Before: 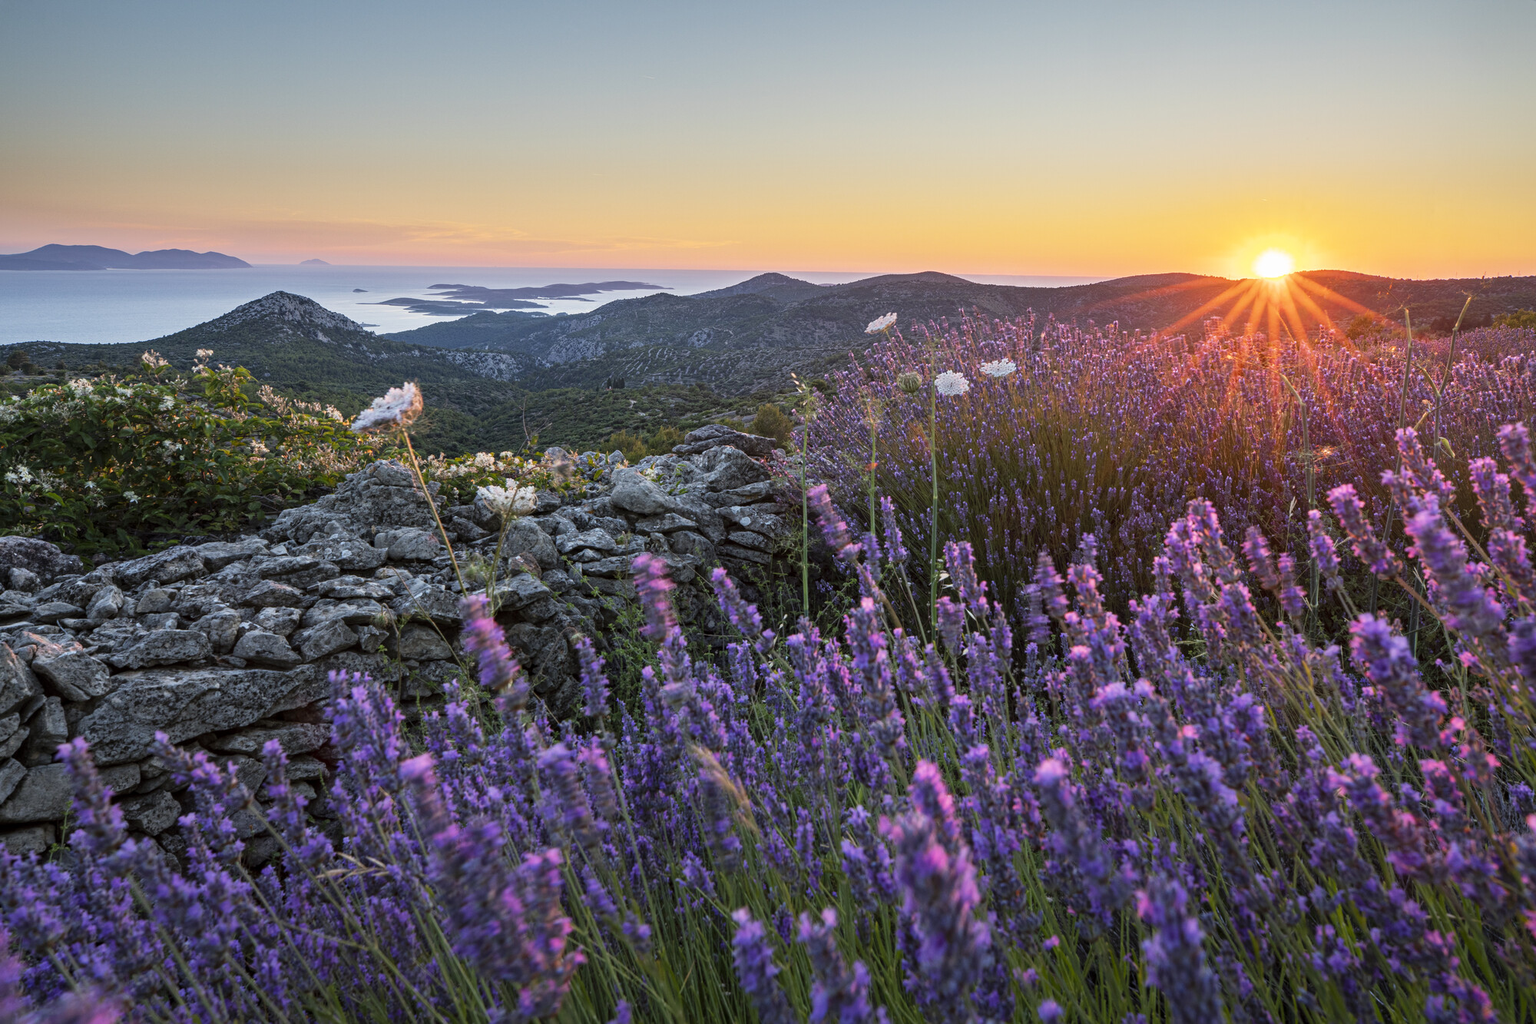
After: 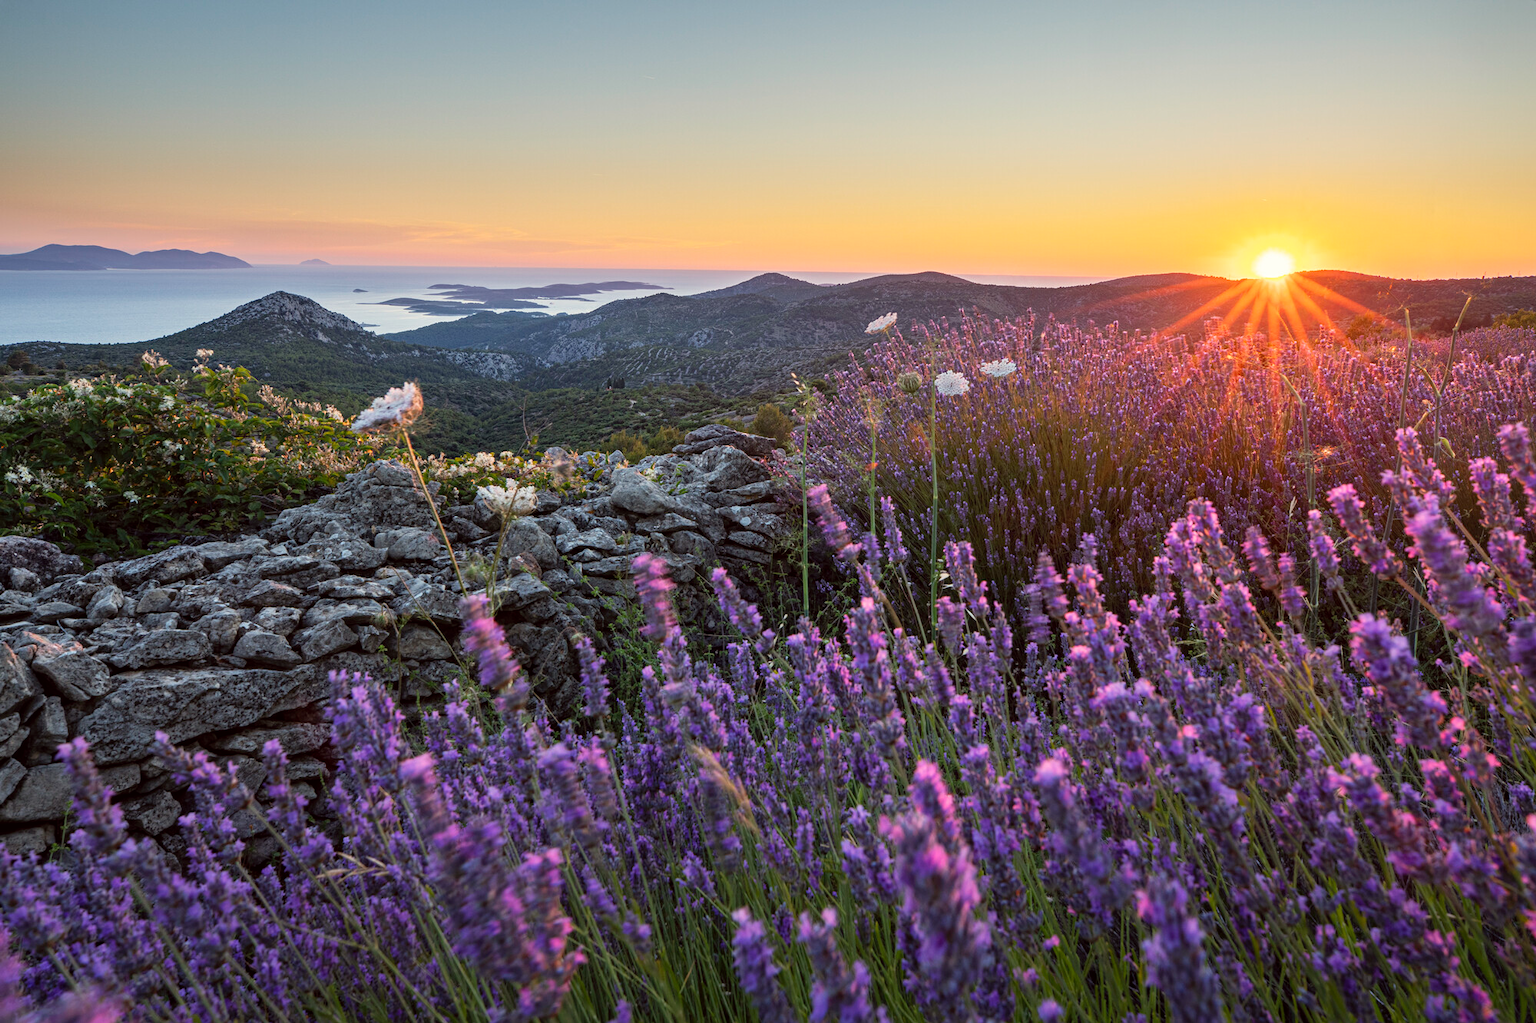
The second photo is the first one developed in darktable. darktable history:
color correction: highlights a* -1.15, highlights b* 4.63, shadows a* 3.63
